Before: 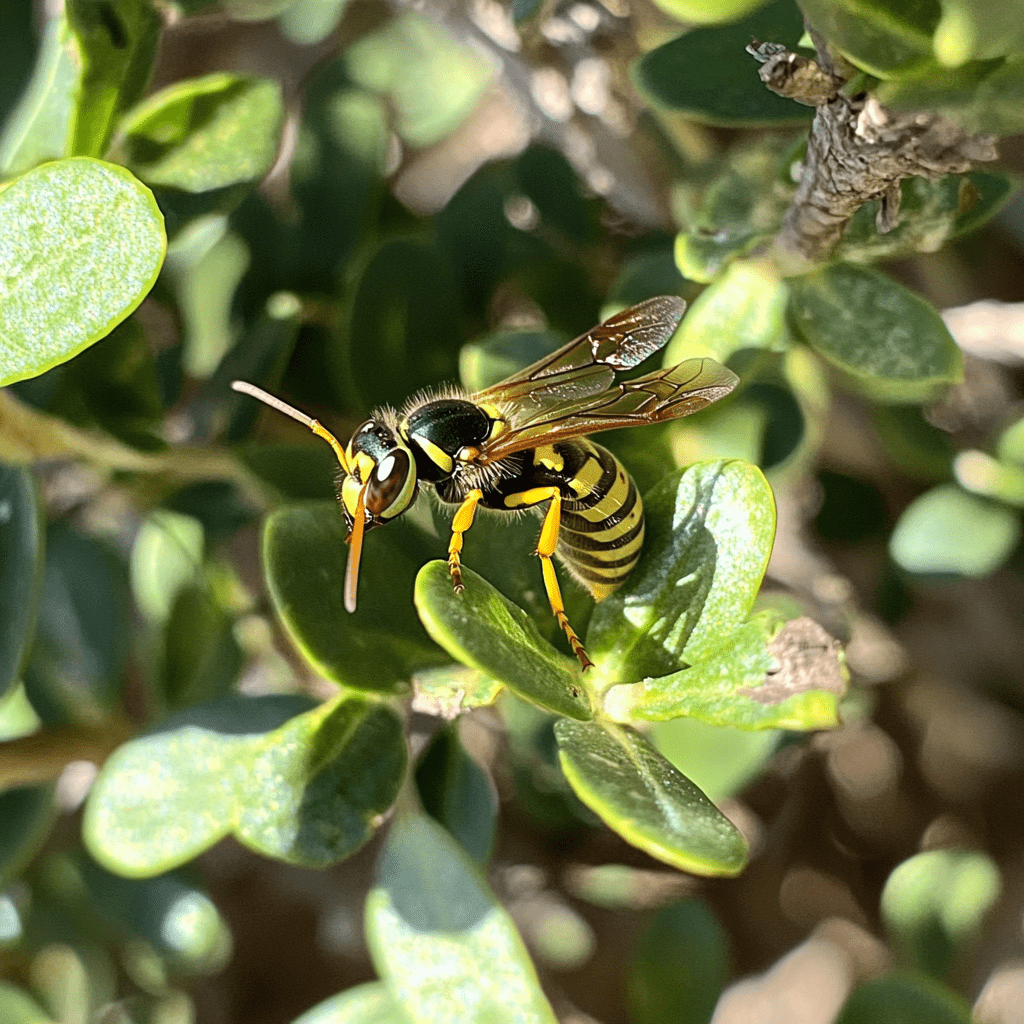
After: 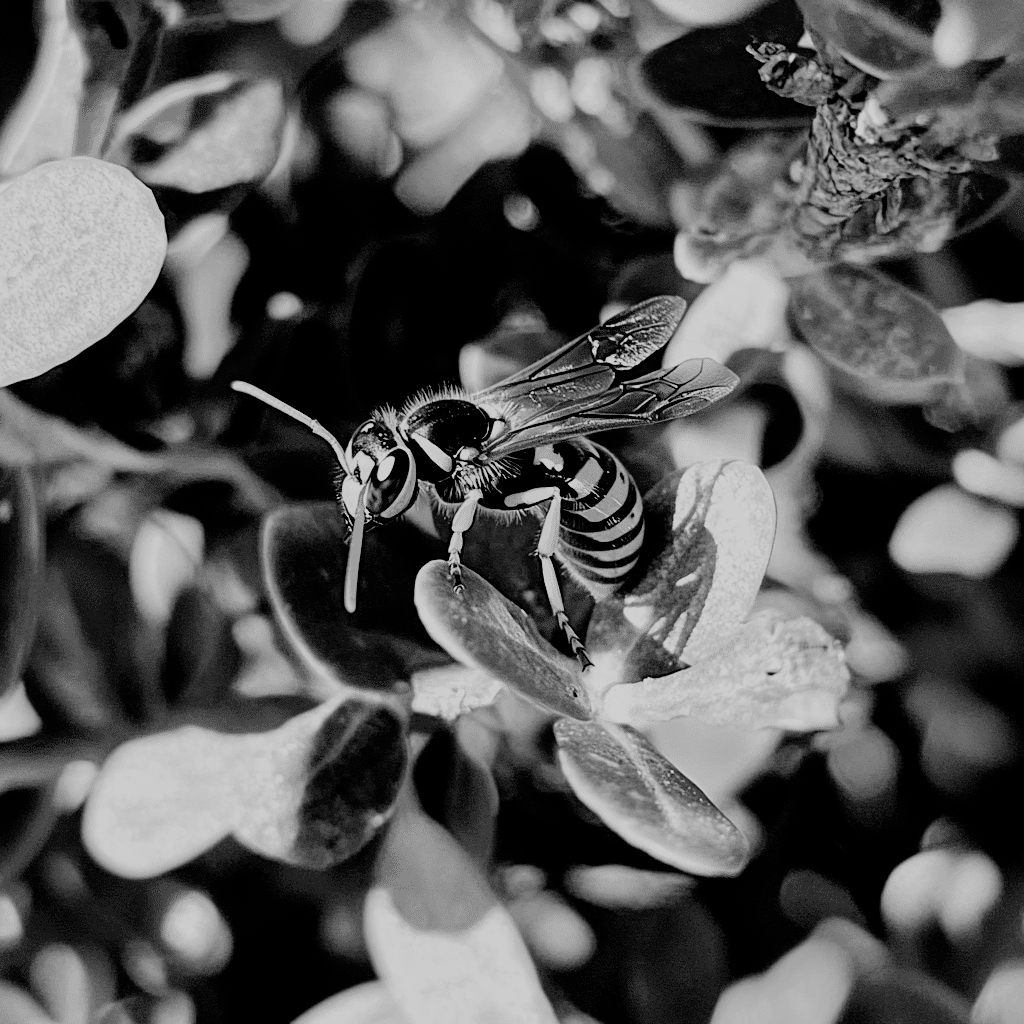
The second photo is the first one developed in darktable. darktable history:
filmic rgb: black relative exposure -2.85 EV, white relative exposure 4.56 EV, hardness 1.77, contrast 1.25, preserve chrominance no, color science v5 (2021)
monochrome: a 30.25, b 92.03
